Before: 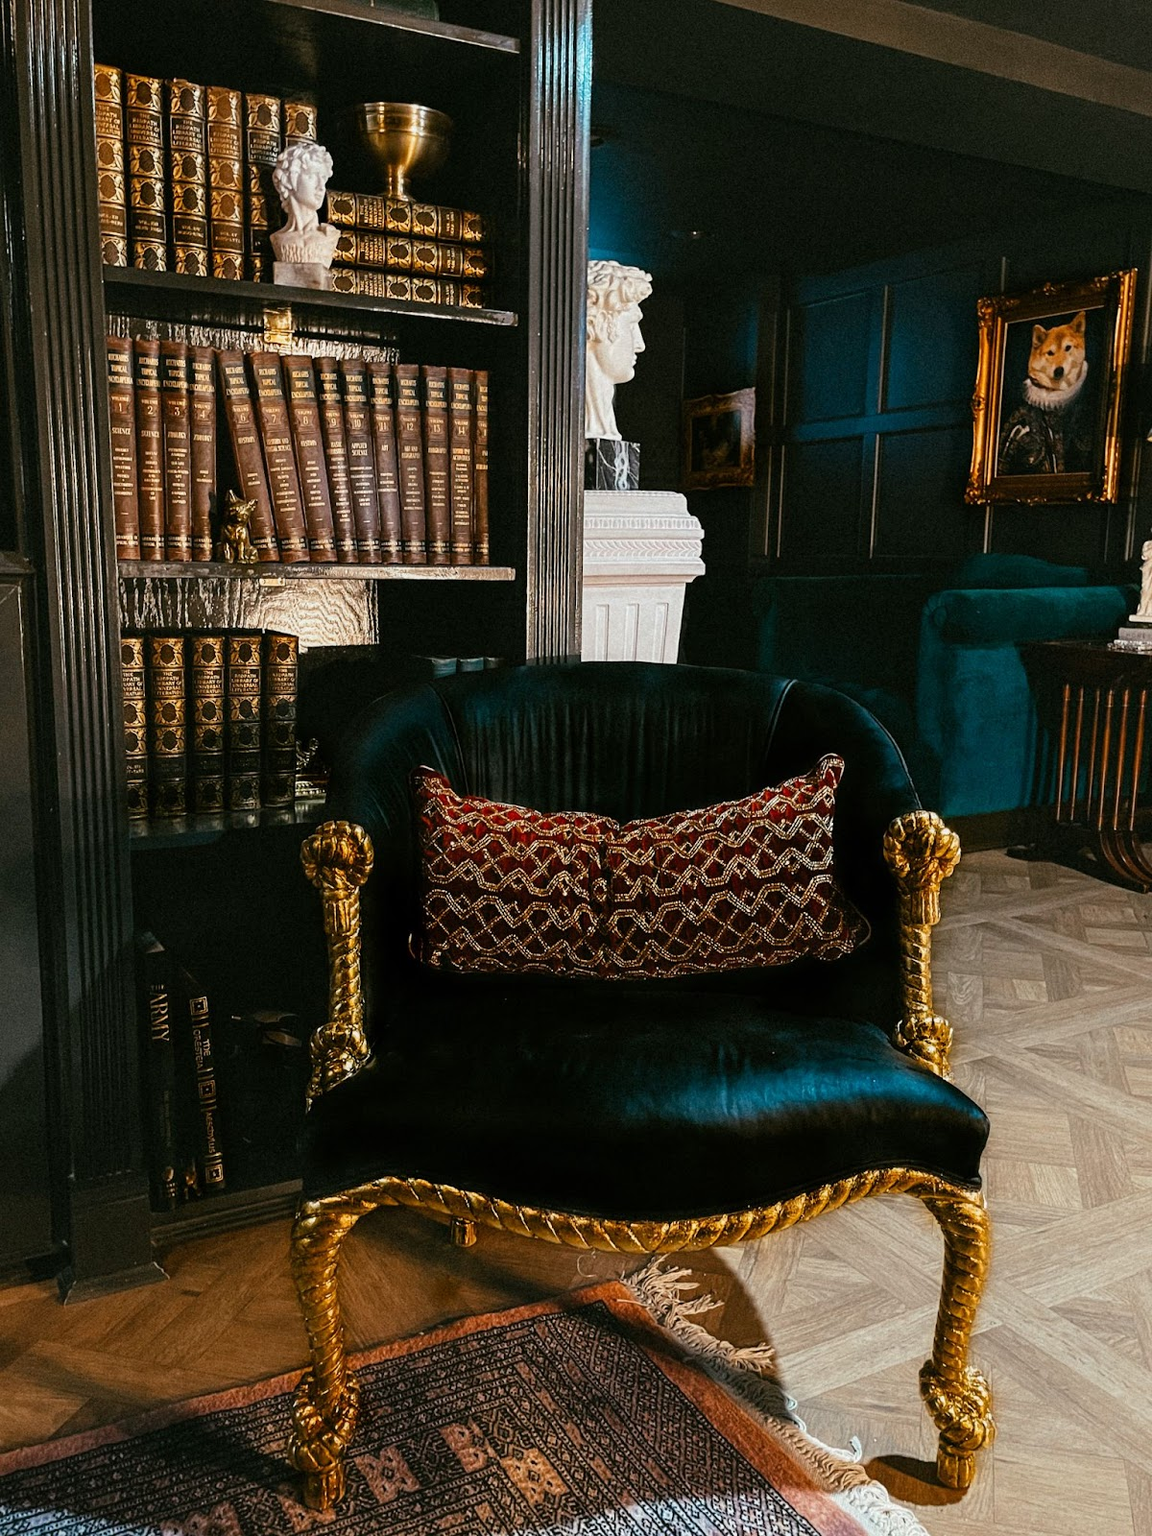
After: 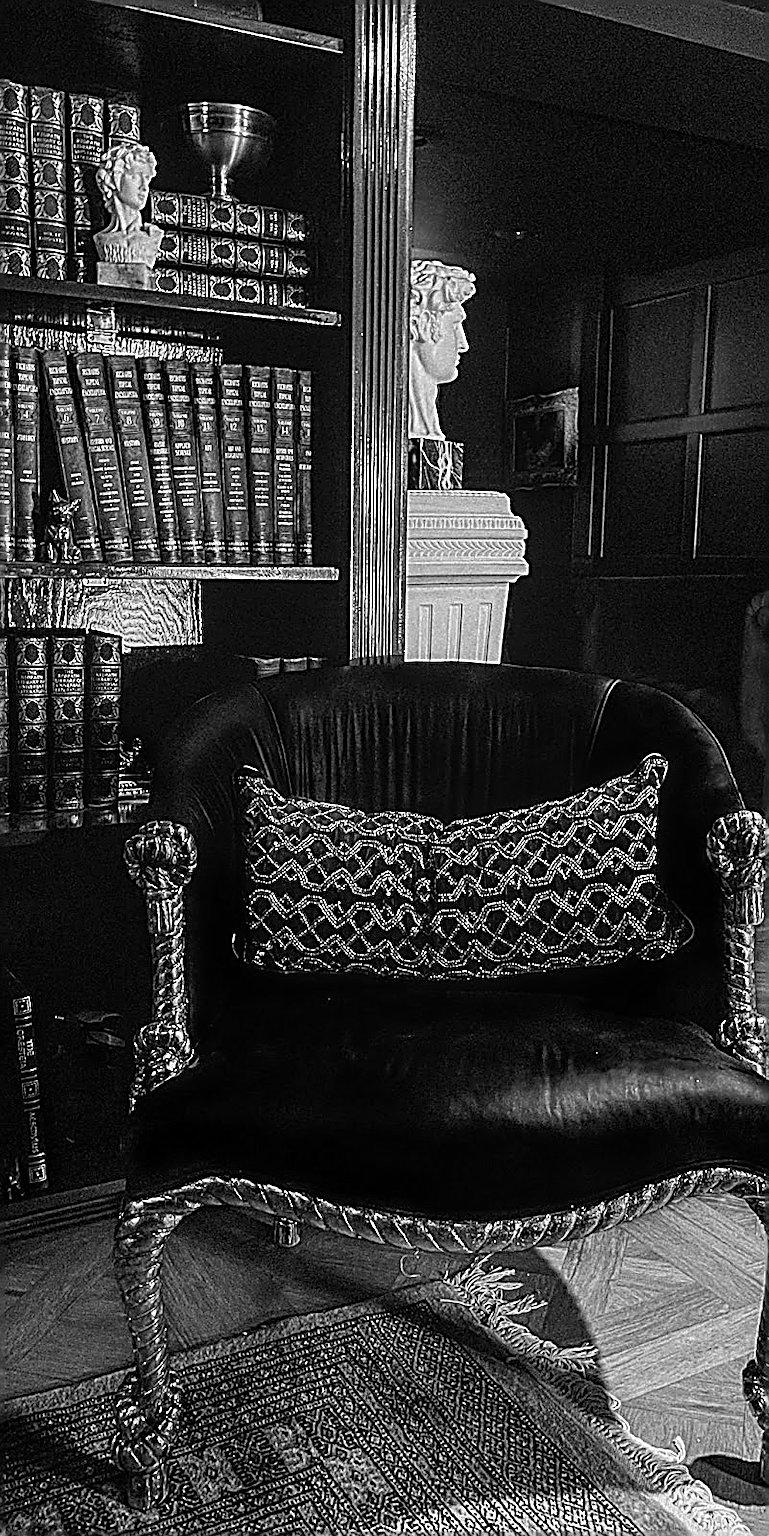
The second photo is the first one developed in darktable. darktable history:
crop: left 15.385%, right 17.781%
local contrast: on, module defaults
sharpen: amount 1.994
color calibration: output gray [0.25, 0.35, 0.4, 0], gray › normalize channels true, illuminant as shot in camera, x 0.359, y 0.362, temperature 4559.22 K, gamut compression 0.01
